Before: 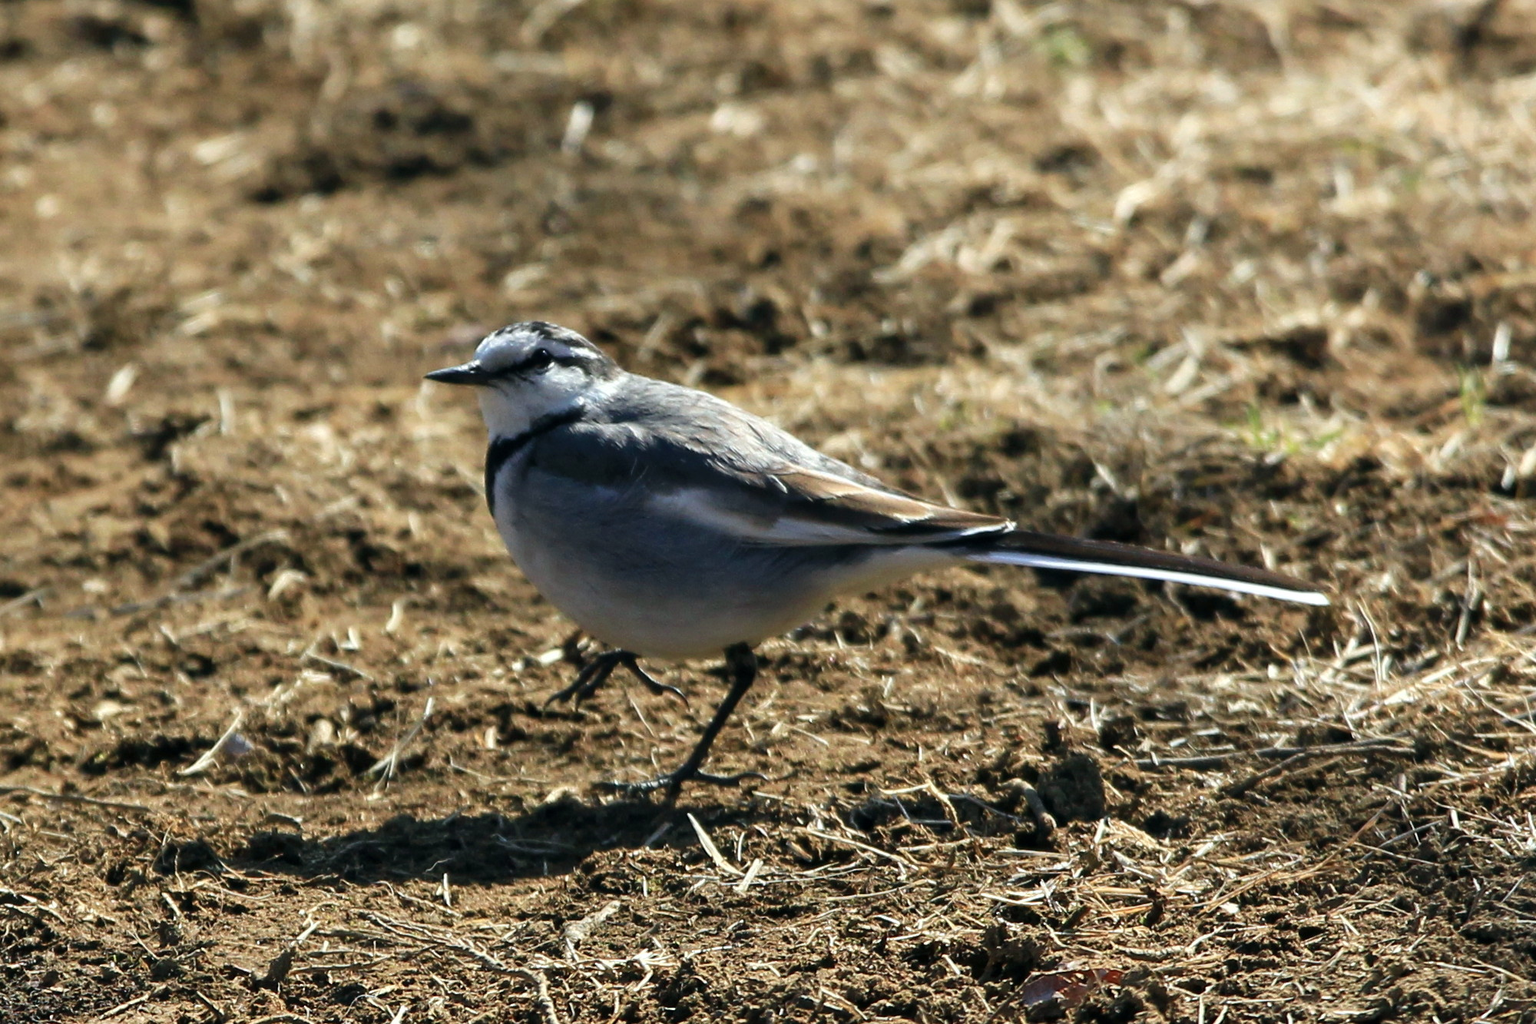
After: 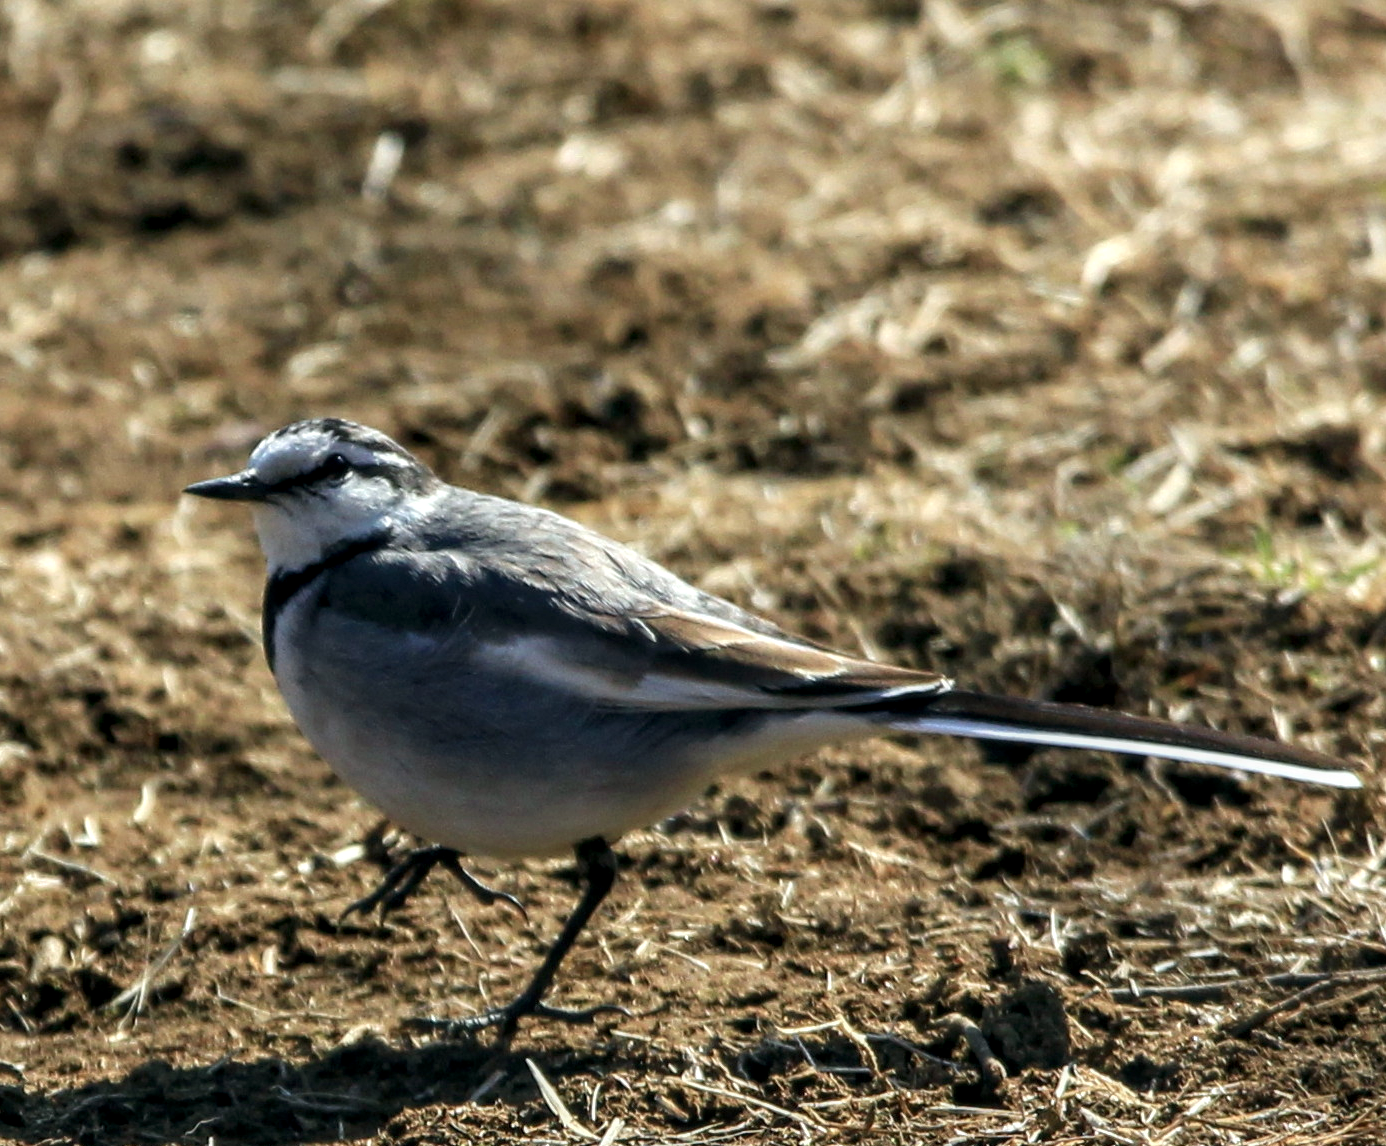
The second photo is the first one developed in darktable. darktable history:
local contrast: detail 130%
crop: left 18.479%, right 12.2%, bottom 13.971%
